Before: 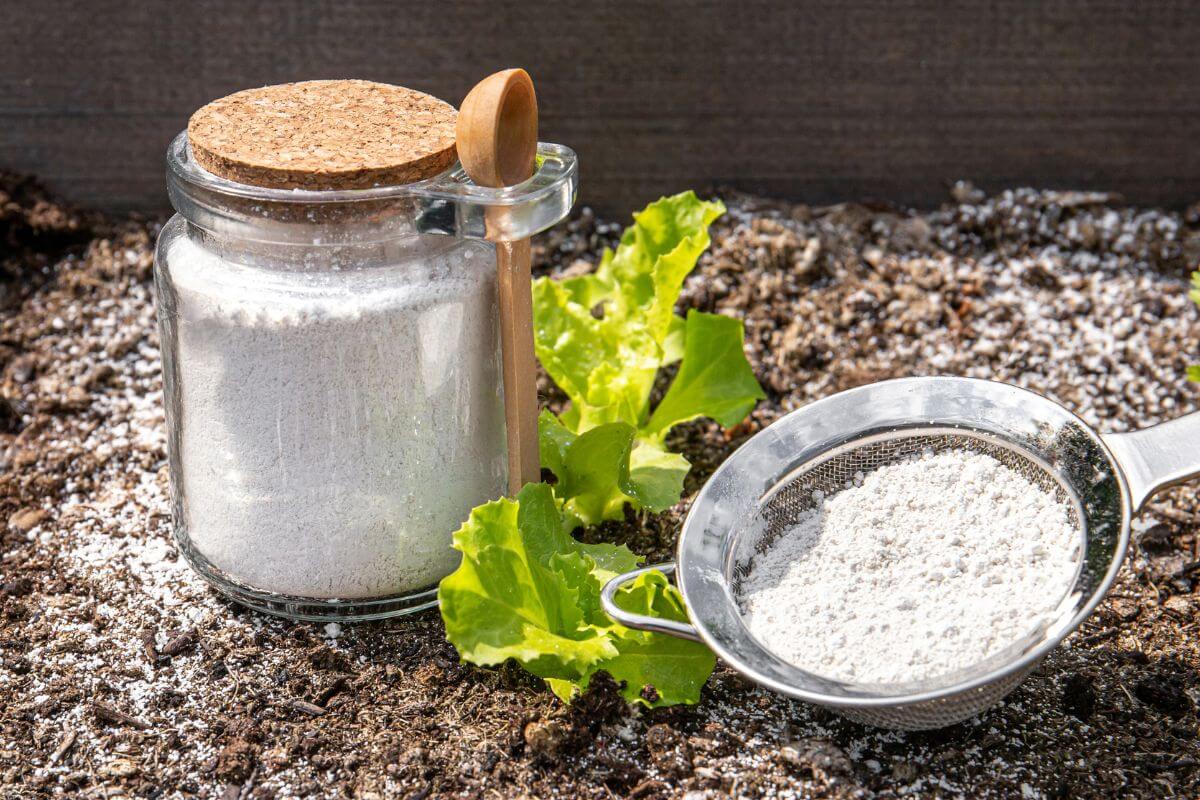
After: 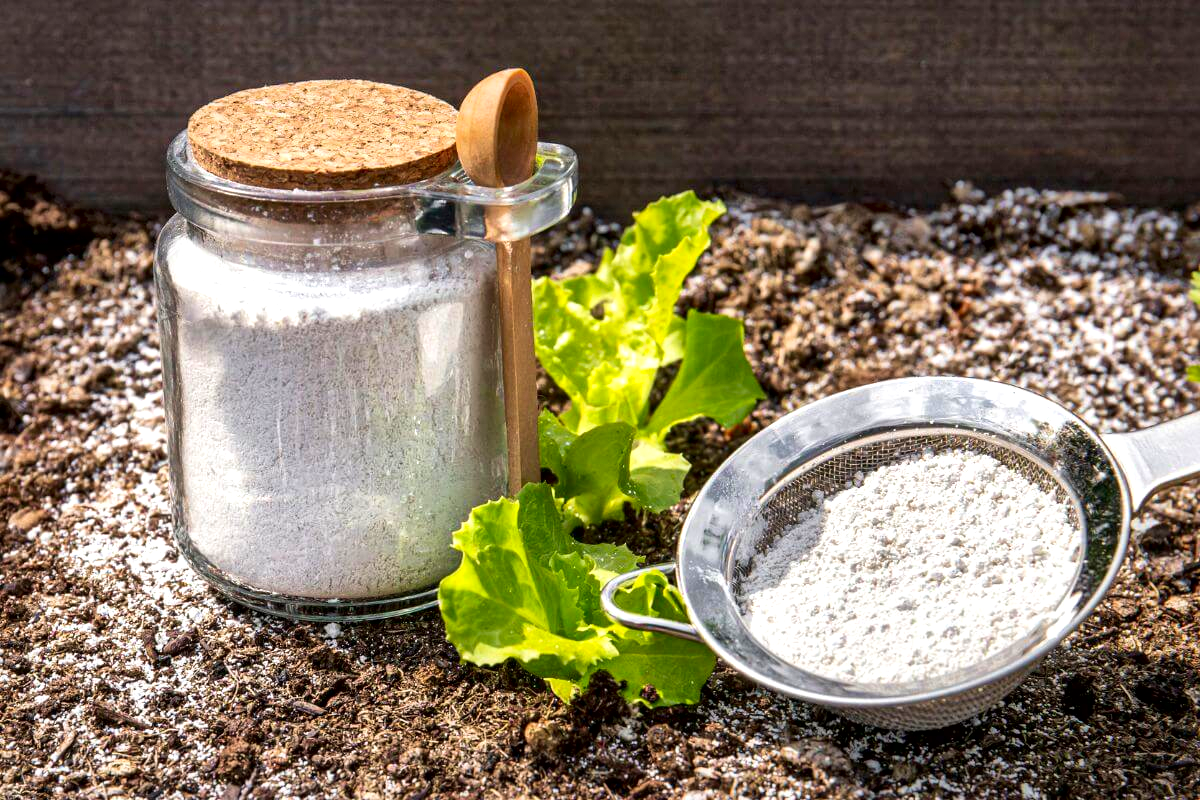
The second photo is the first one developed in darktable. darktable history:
velvia: on, module defaults
local contrast: mode bilateral grid, contrast 19, coarseness 50, detail 178%, midtone range 0.2
contrast brightness saturation: contrast 0.075, saturation 0.195
